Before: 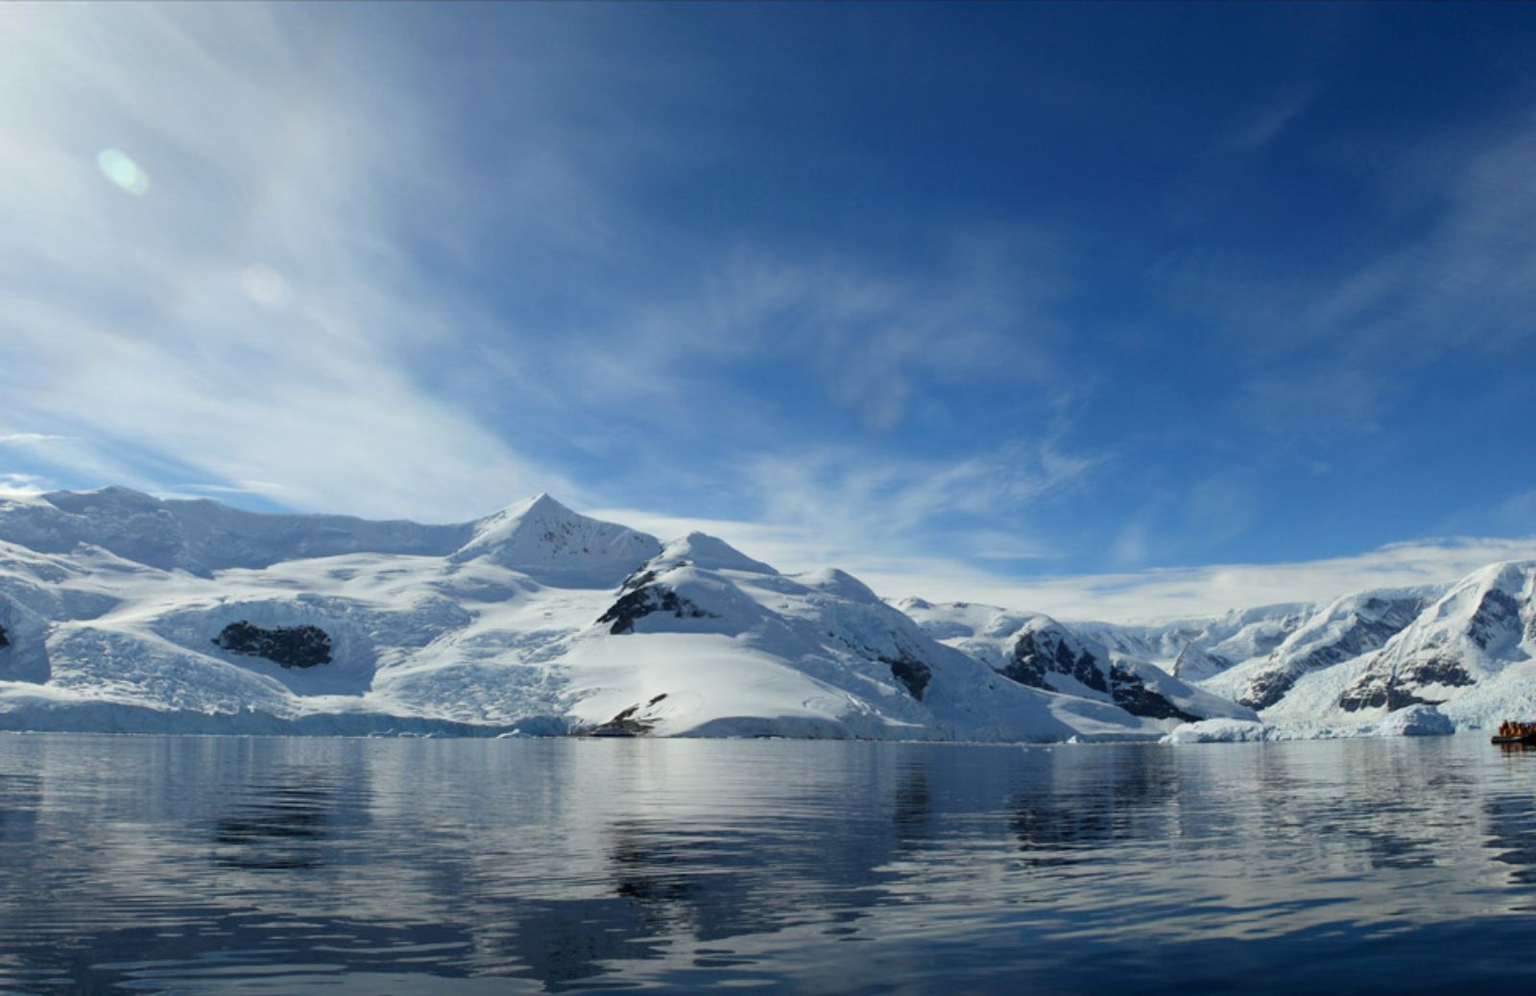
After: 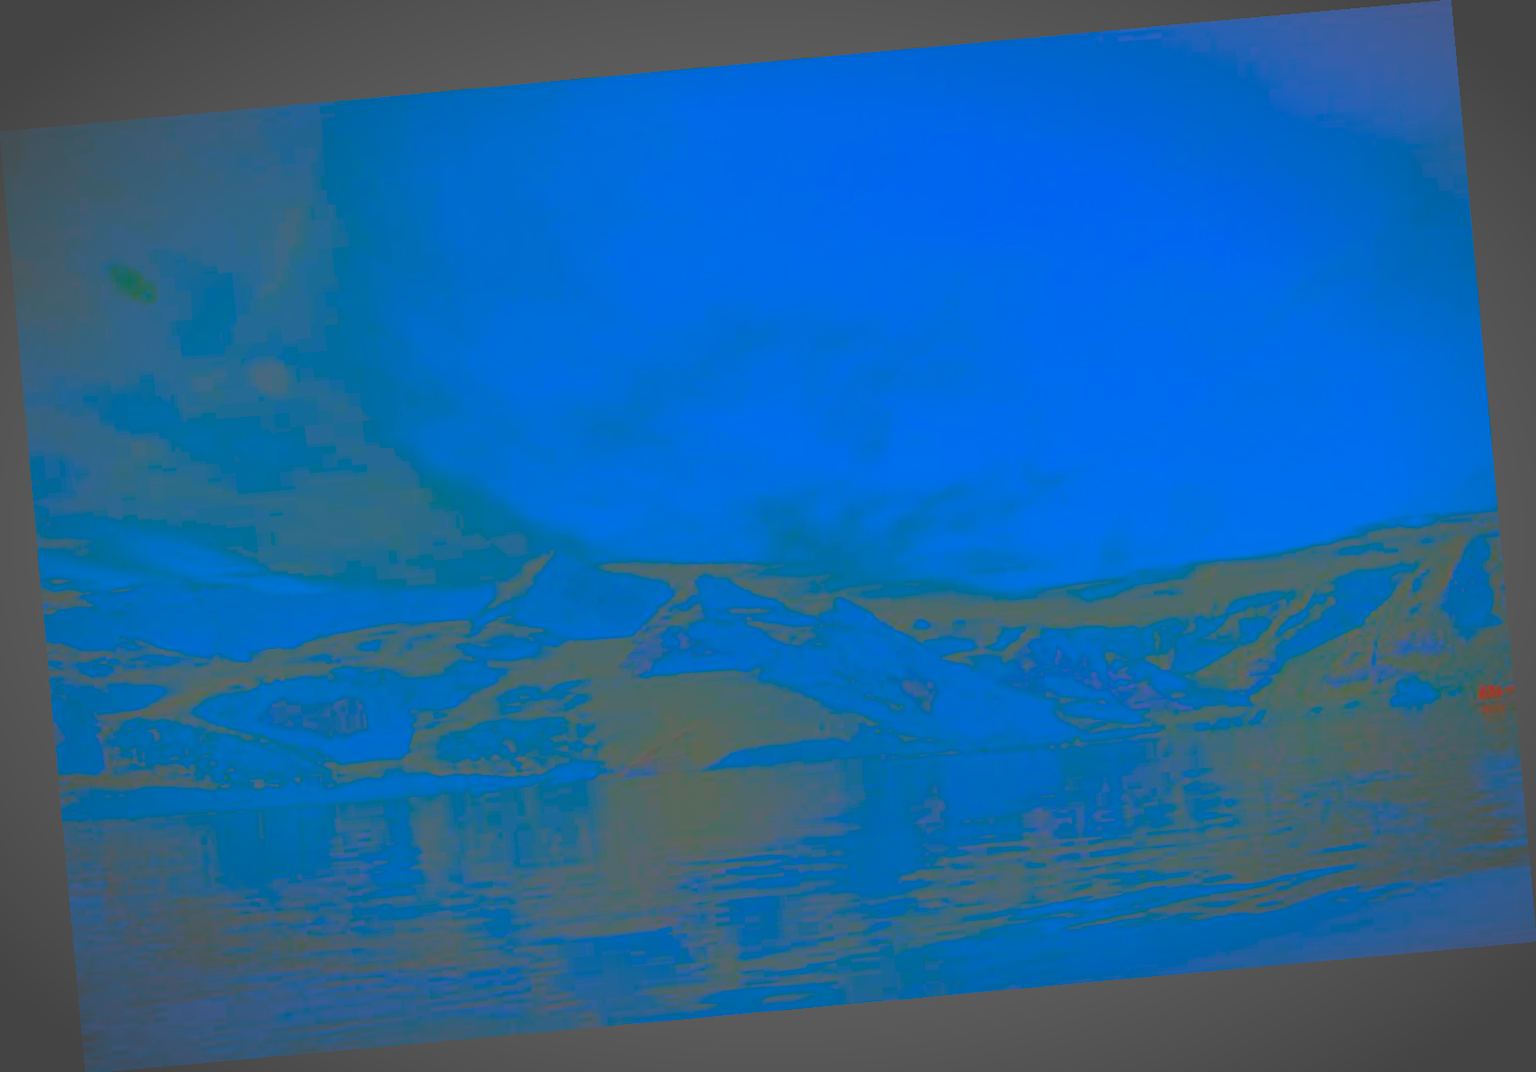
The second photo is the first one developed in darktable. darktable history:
local contrast: highlights 100%, shadows 100%, detail 120%, midtone range 0.2
rotate and perspective: rotation -5.2°, automatic cropping off
vignetting: automatic ratio true
sharpen: on, module defaults
tone curve: curves: ch0 [(0, 0) (0.003, 0.17) (0.011, 0.17) (0.025, 0.17) (0.044, 0.168) (0.069, 0.167) (0.1, 0.173) (0.136, 0.181) (0.177, 0.199) (0.224, 0.226) (0.277, 0.271) (0.335, 0.333) (0.399, 0.419) (0.468, 0.52) (0.543, 0.621) (0.623, 0.716) (0.709, 0.795) (0.801, 0.867) (0.898, 0.914) (1, 1)], preserve colors none
contrast brightness saturation: contrast -0.99, brightness -0.17, saturation 0.75
exposure: black level correction 0, exposure 0.9 EV, compensate highlight preservation false
